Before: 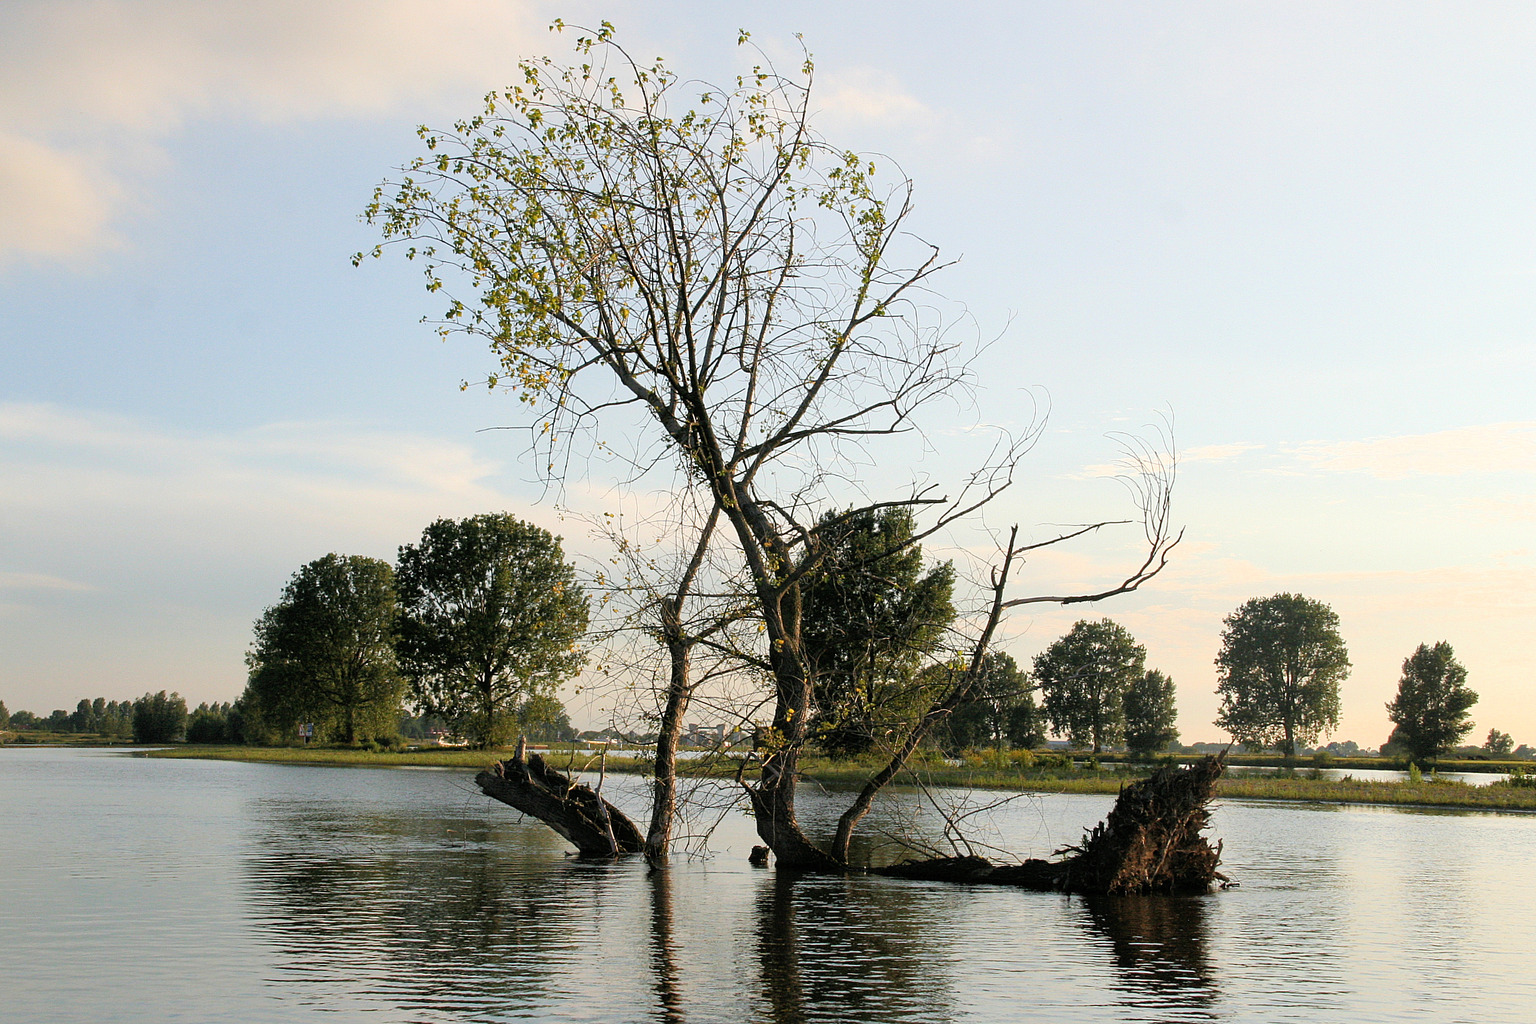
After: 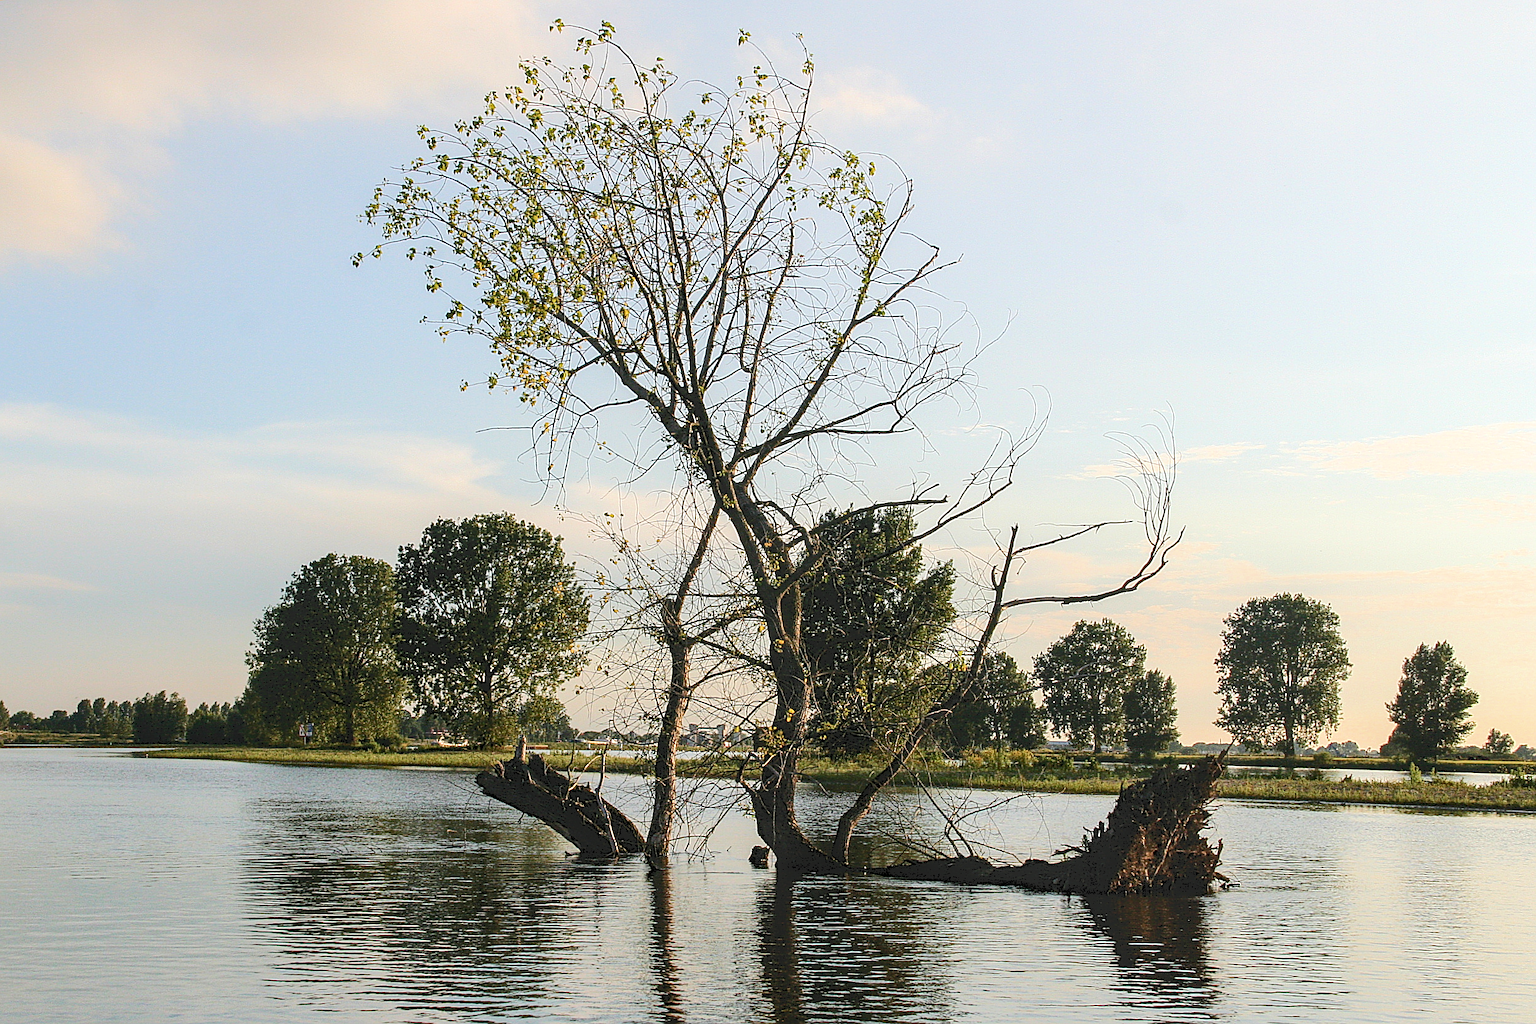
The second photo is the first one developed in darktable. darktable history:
sharpen: on, module defaults
haze removal: compatibility mode true, adaptive false
tone curve: curves: ch0 [(0, 0) (0.003, 0.108) (0.011, 0.112) (0.025, 0.117) (0.044, 0.126) (0.069, 0.133) (0.1, 0.146) (0.136, 0.158) (0.177, 0.178) (0.224, 0.212) (0.277, 0.256) (0.335, 0.331) (0.399, 0.423) (0.468, 0.538) (0.543, 0.641) (0.623, 0.721) (0.709, 0.792) (0.801, 0.845) (0.898, 0.917) (1, 1)], color space Lab, independent channels, preserve colors none
local contrast: on, module defaults
